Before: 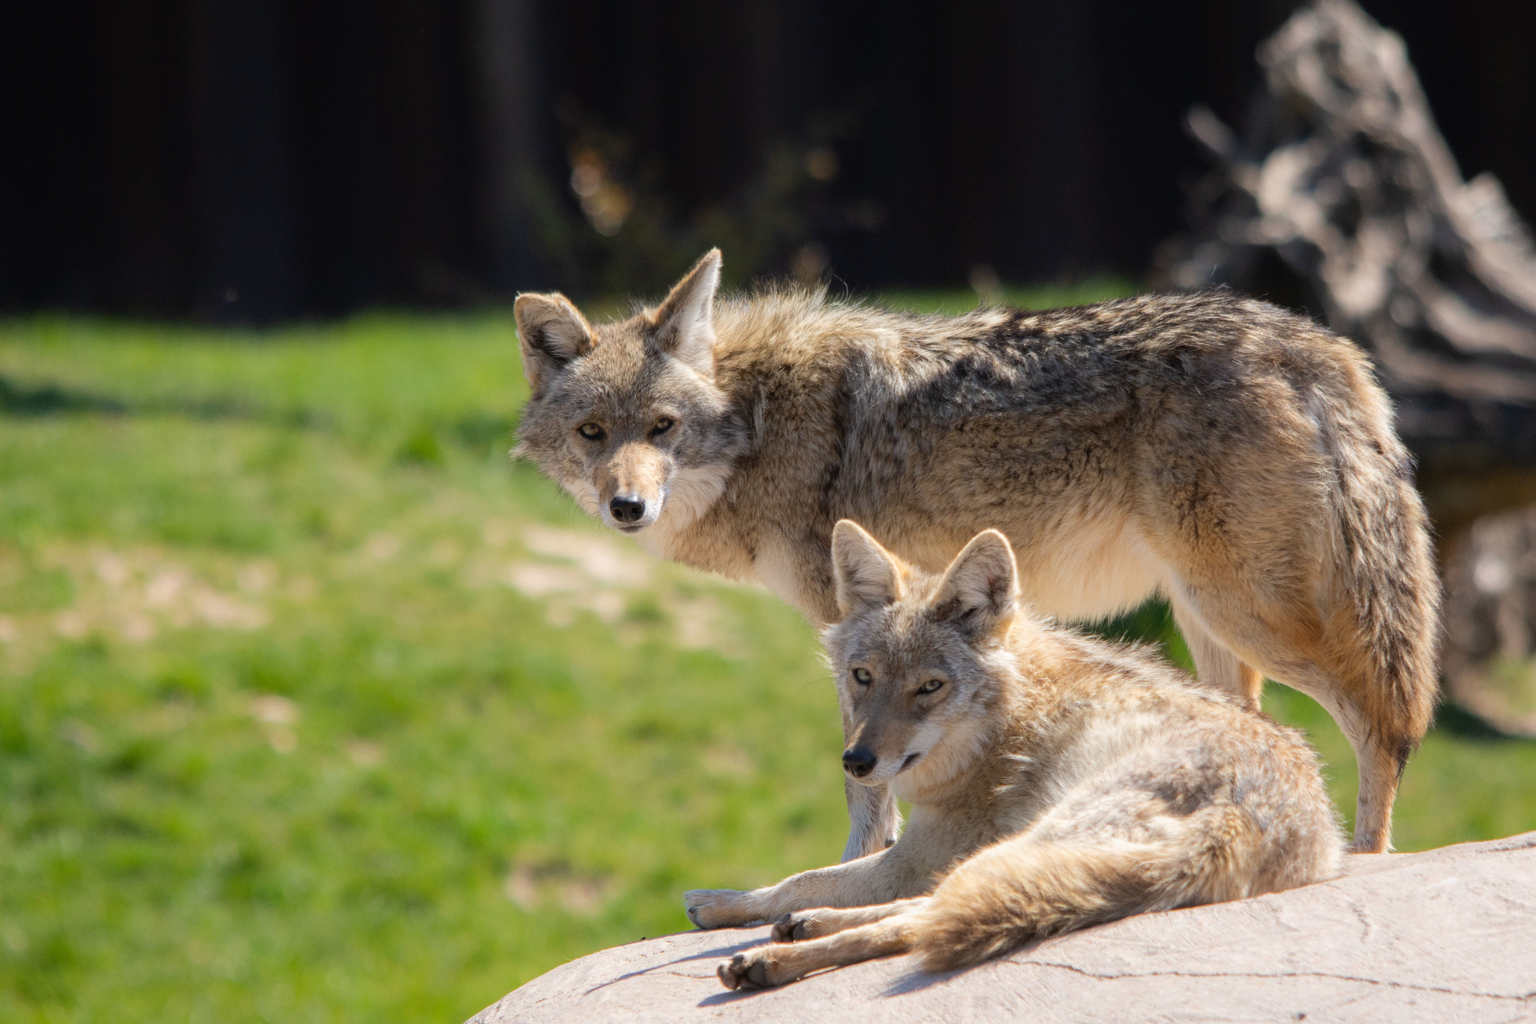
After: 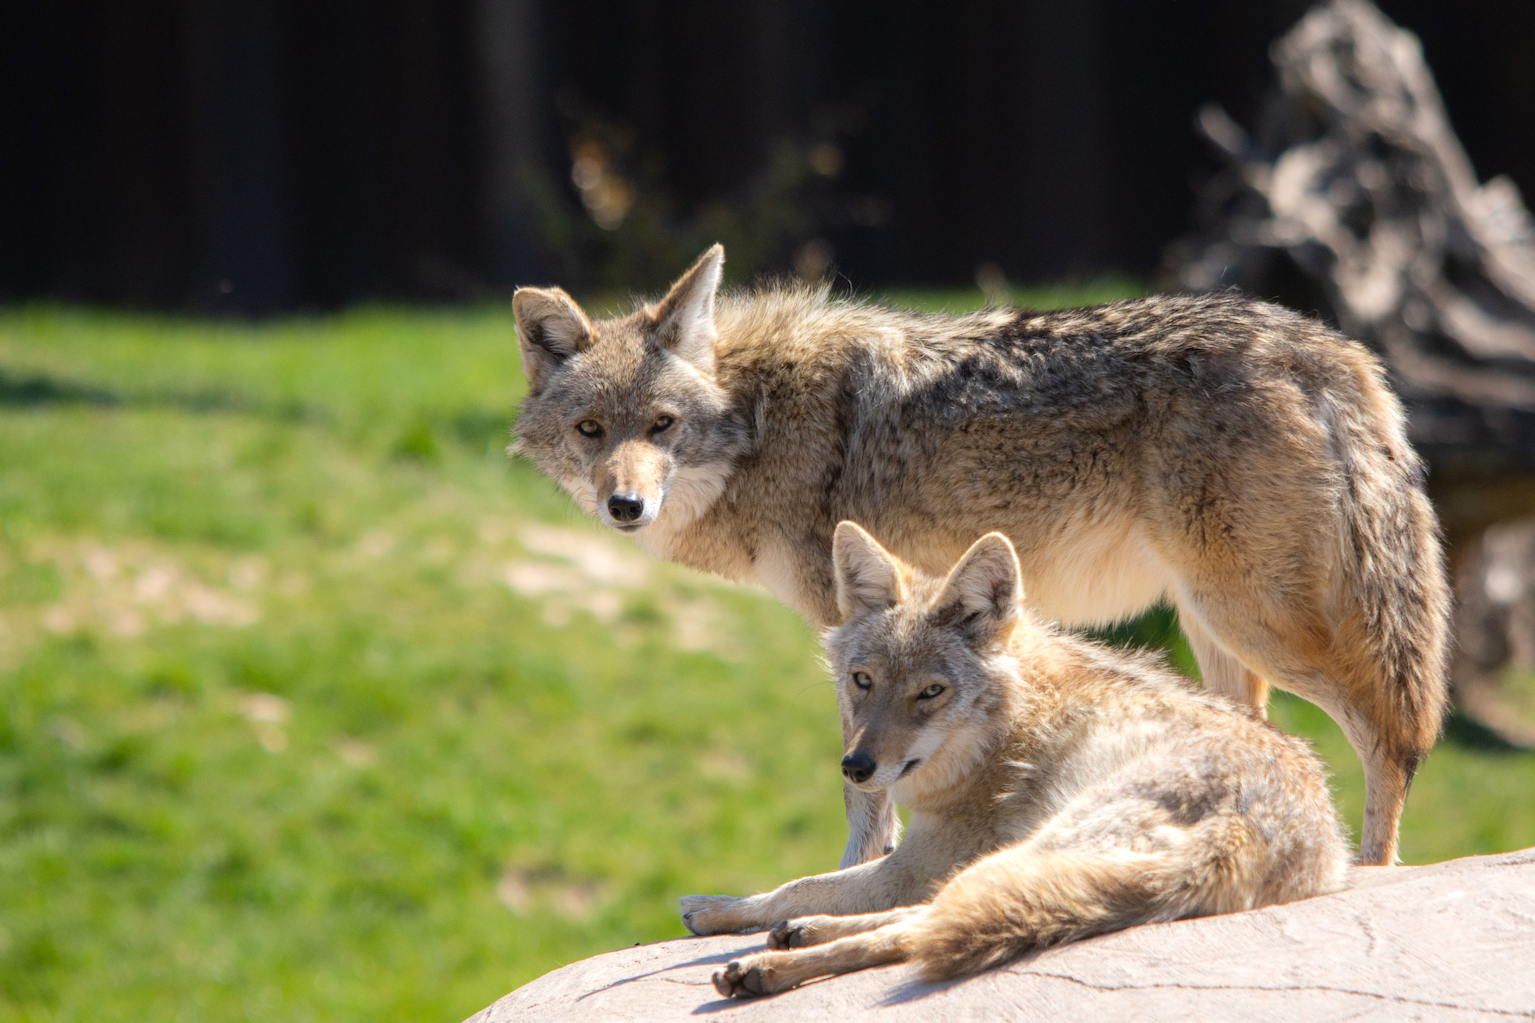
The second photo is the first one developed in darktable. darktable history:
crop and rotate: angle -0.612°
exposure: exposure 0.2 EV, compensate highlight preservation false
